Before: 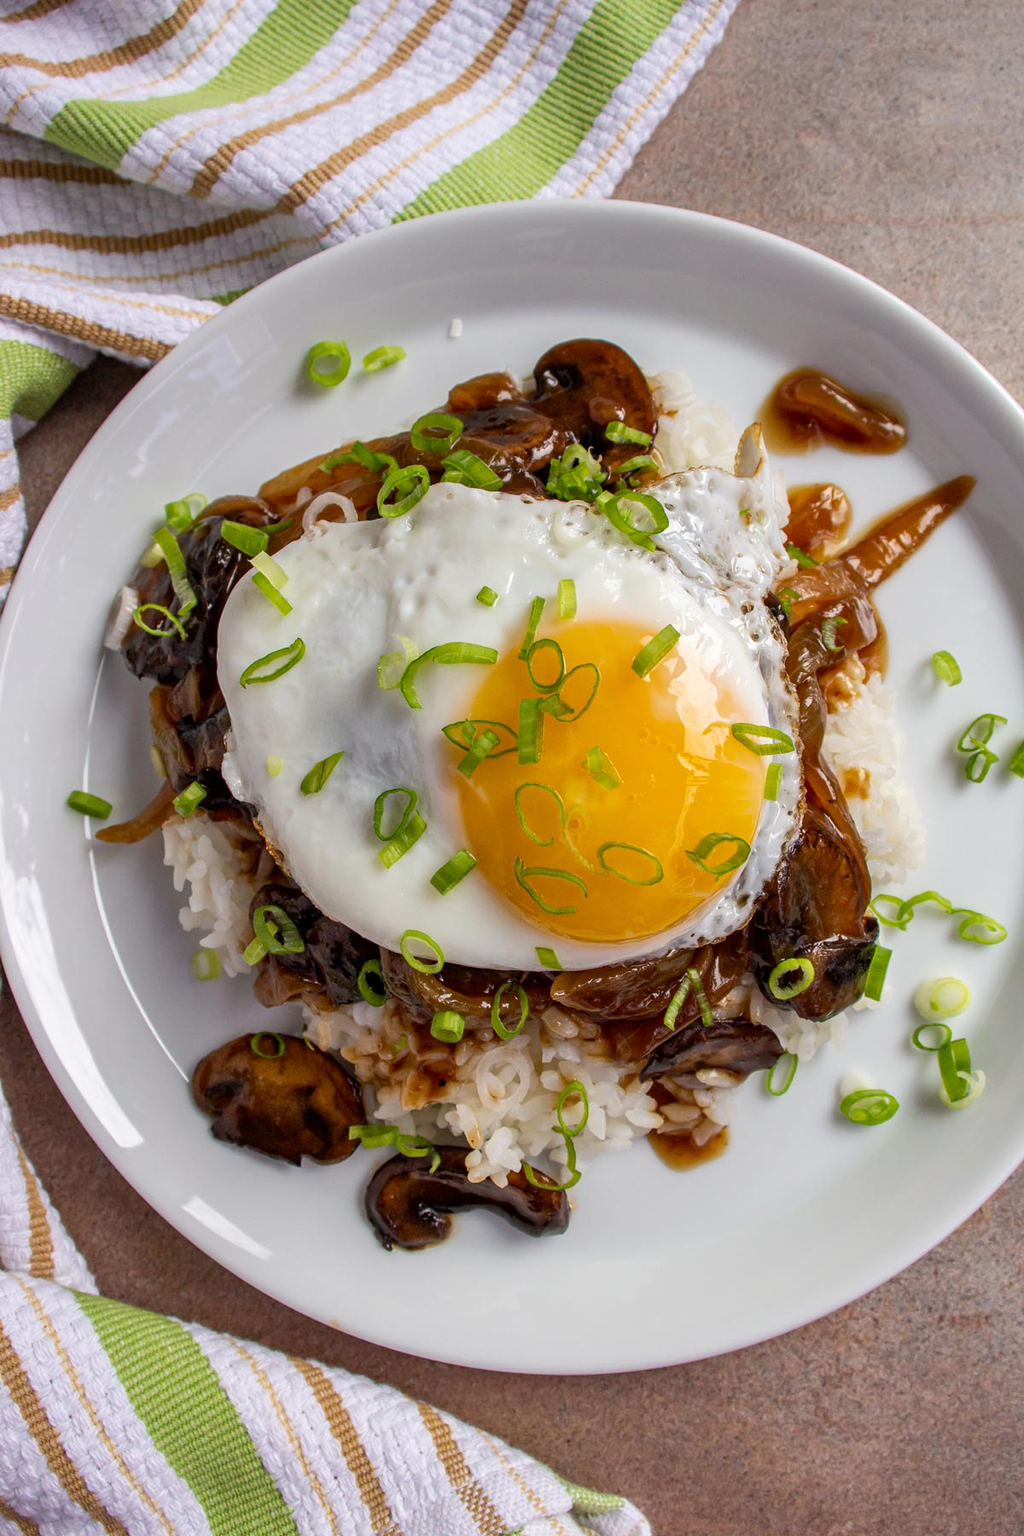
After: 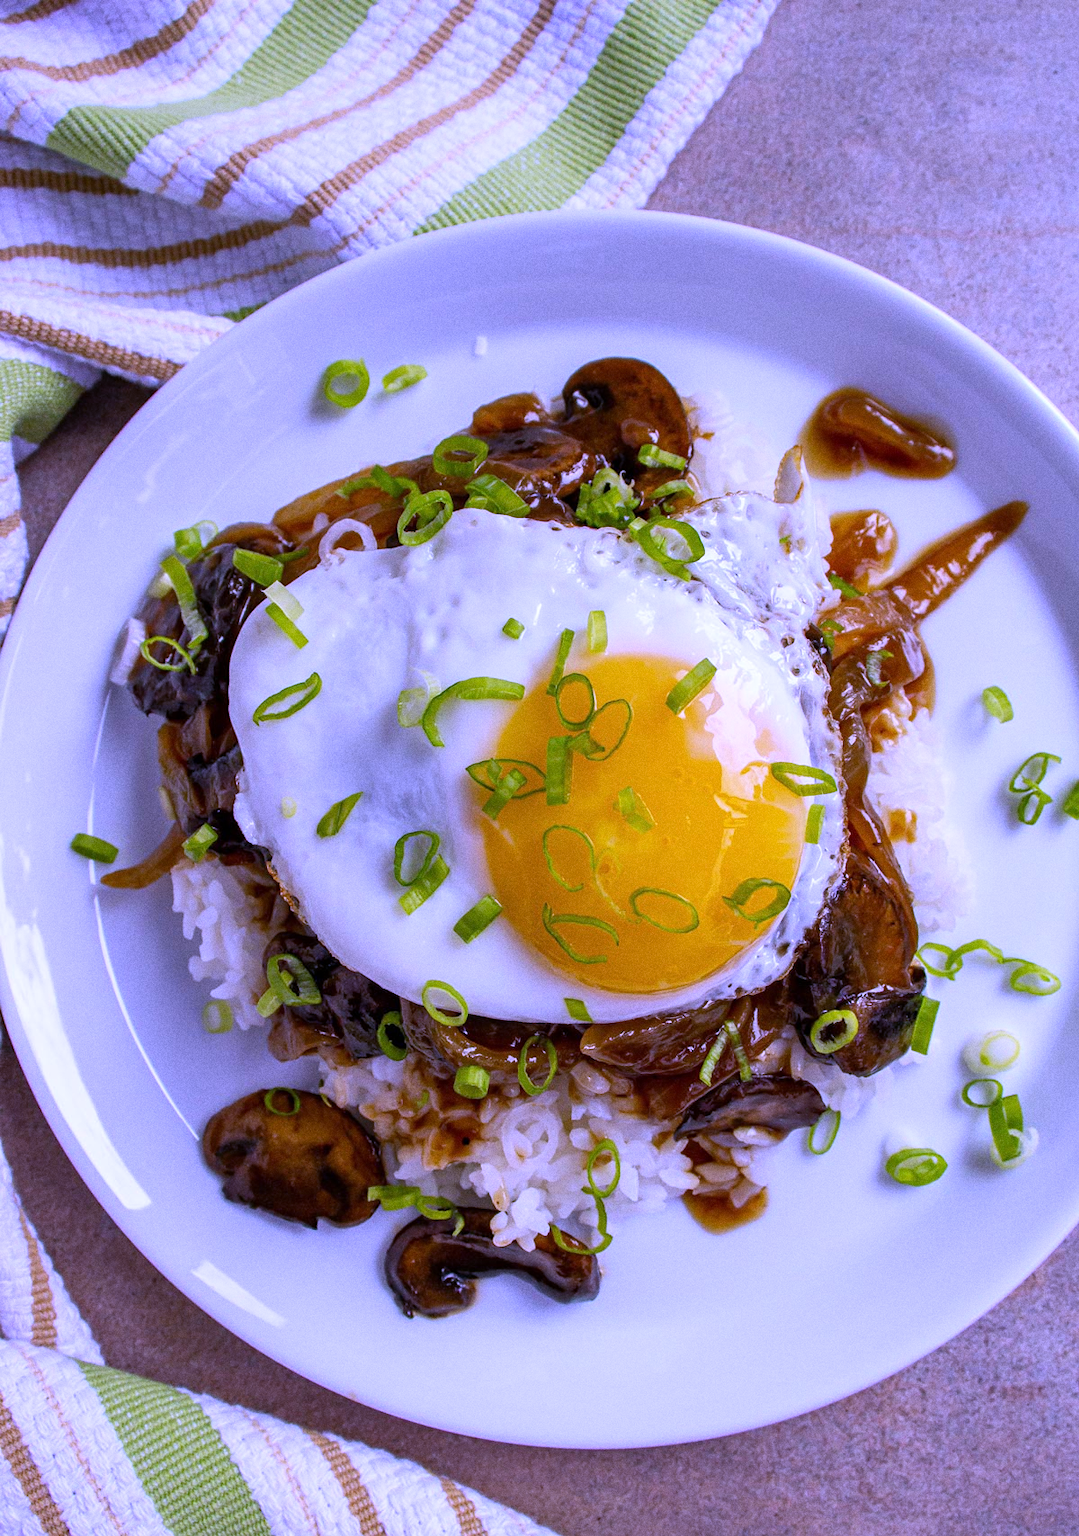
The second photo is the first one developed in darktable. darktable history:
crop and rotate: top 0%, bottom 5.097%
white balance: red 0.98, blue 1.61
grain: coarseness 0.09 ISO
